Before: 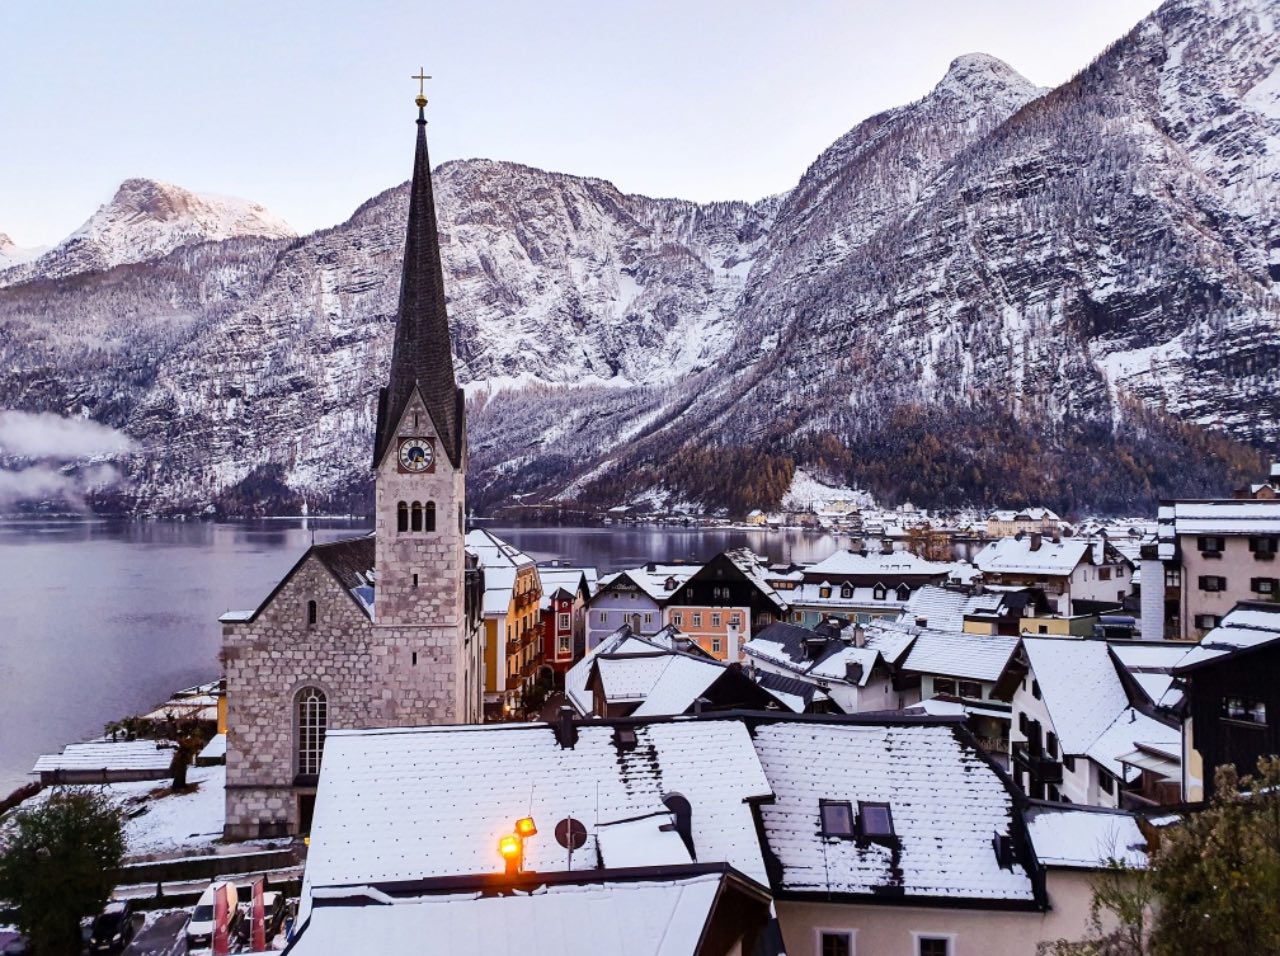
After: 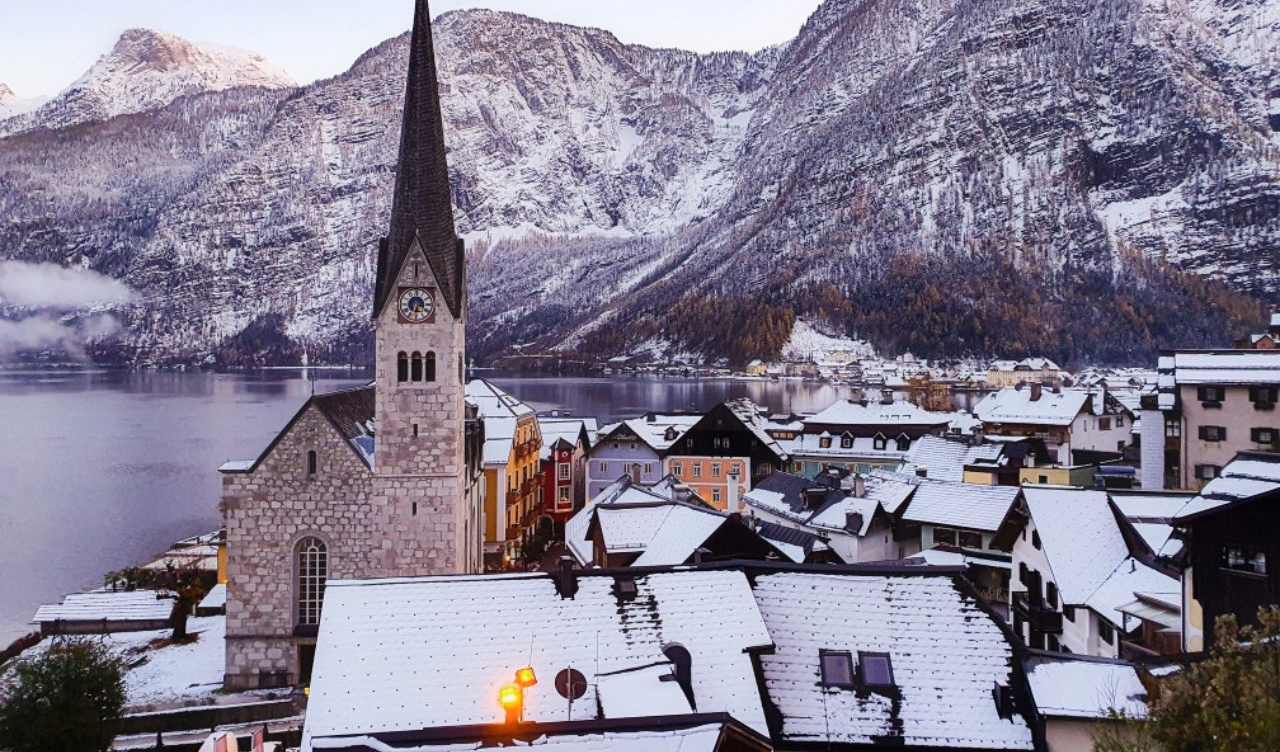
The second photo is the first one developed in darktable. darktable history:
crop and rotate: top 15.774%, bottom 5.506%
contrast equalizer: y [[0.5, 0.496, 0.435, 0.435, 0.496, 0.5], [0.5 ×6], [0.5 ×6], [0 ×6], [0 ×6]]
